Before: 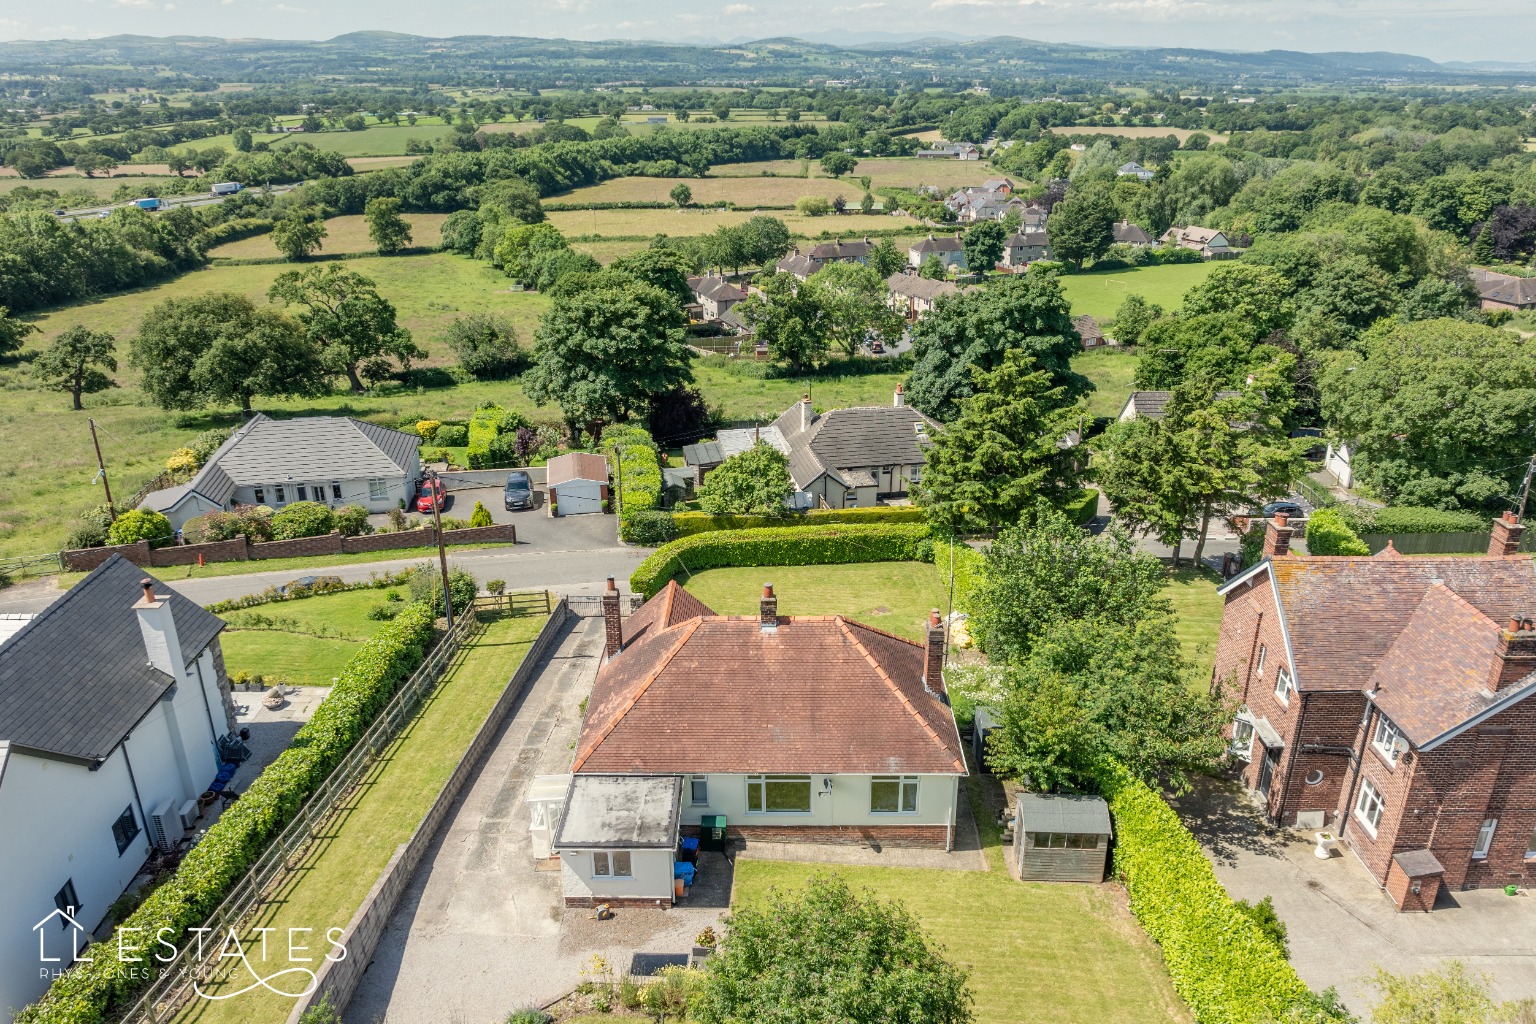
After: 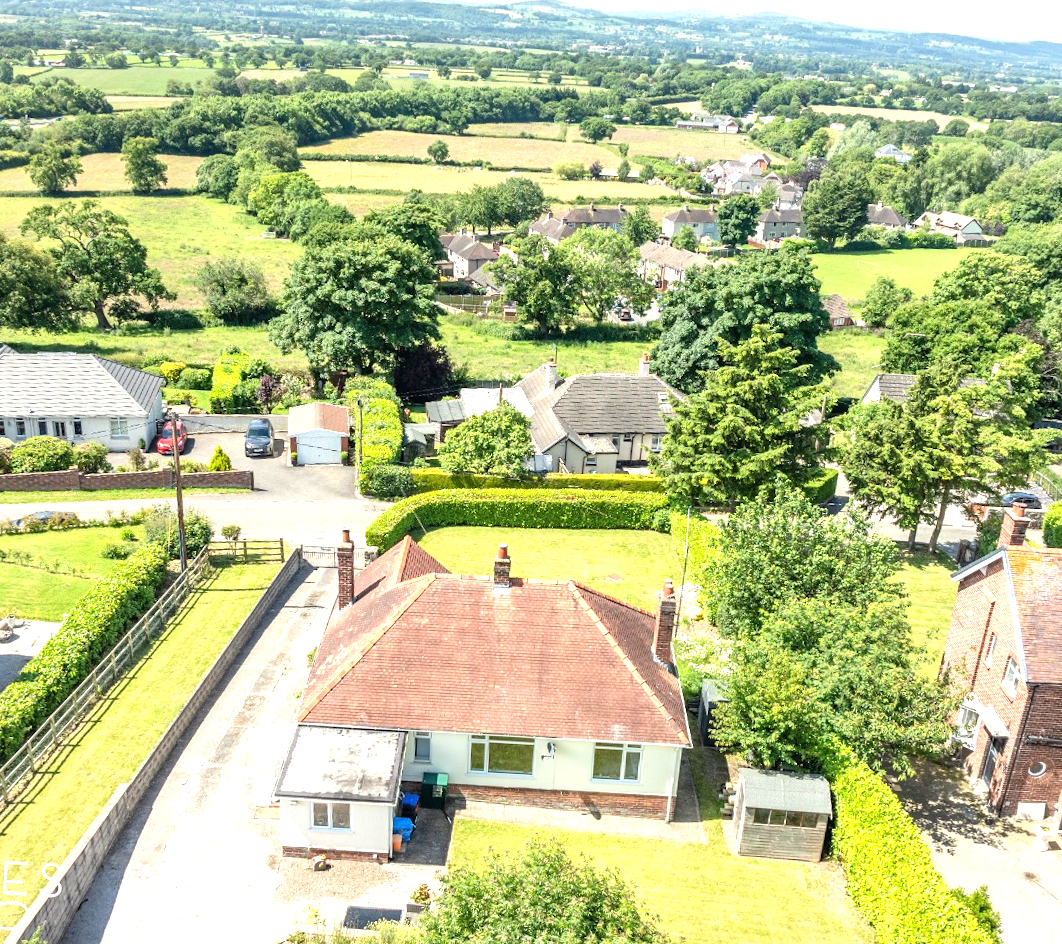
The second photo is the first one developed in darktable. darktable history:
crop and rotate: angle -3.27°, left 14.277%, top 0.028%, right 10.766%, bottom 0.028%
exposure: black level correction 0, exposure 1.1 EV, compensate exposure bias true, compensate highlight preservation false
